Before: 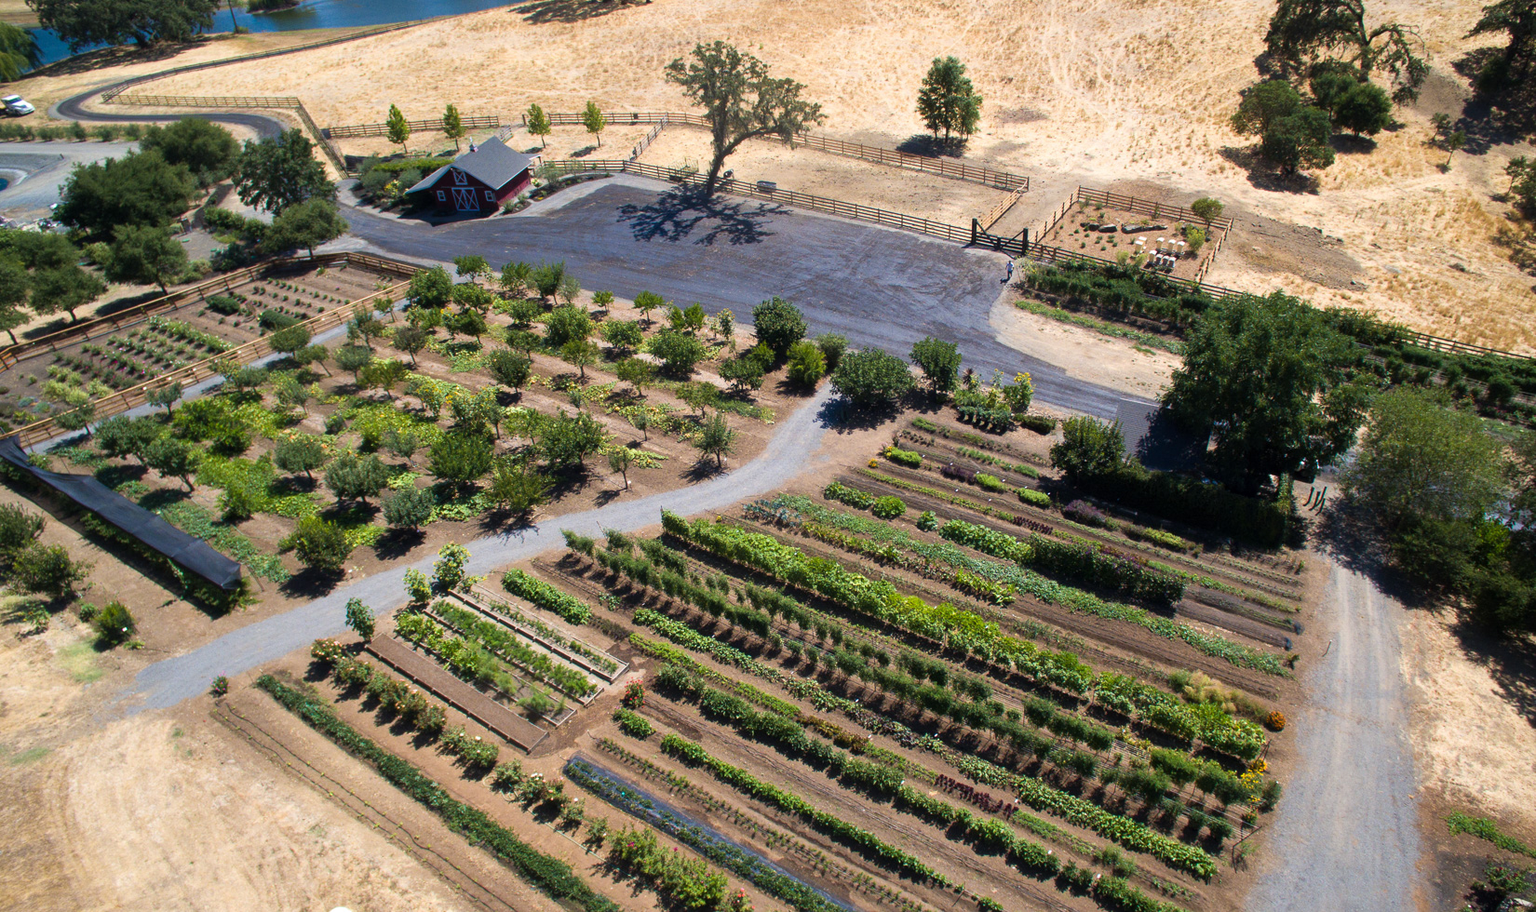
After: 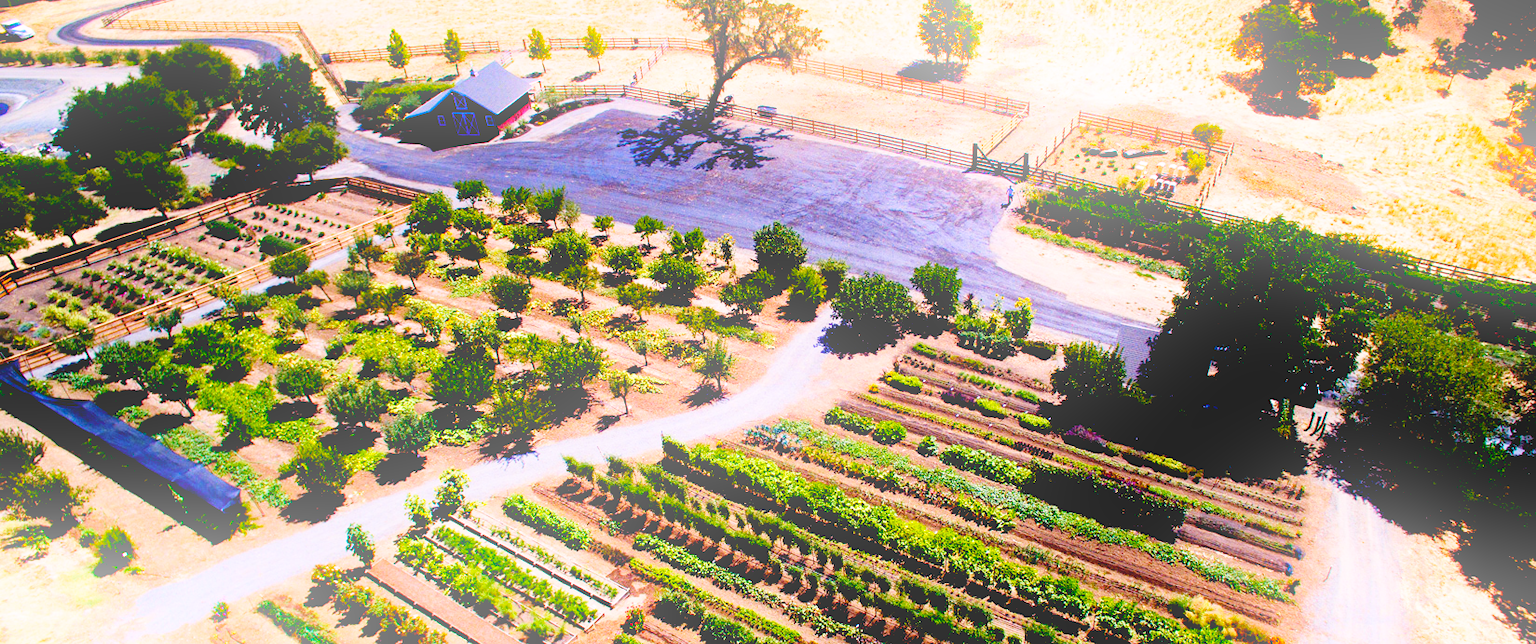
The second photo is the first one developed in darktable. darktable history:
base curve: curves: ch0 [(0, 0.003) (0.001, 0.002) (0.006, 0.004) (0.02, 0.022) (0.048, 0.086) (0.094, 0.234) (0.162, 0.431) (0.258, 0.629) (0.385, 0.8) (0.548, 0.918) (0.751, 0.988) (1, 1)], preserve colors none
crop and rotate: top 8.293%, bottom 20.996%
bloom: threshold 82.5%, strength 16.25%
contrast brightness saturation: saturation 0.1
white balance: red 1.05, blue 1.072
graduated density: density 0.38 EV, hardness 21%, rotation -6.11°, saturation 32%
exposure: black level correction 0.046, exposure -0.228 EV, compensate highlight preservation false
